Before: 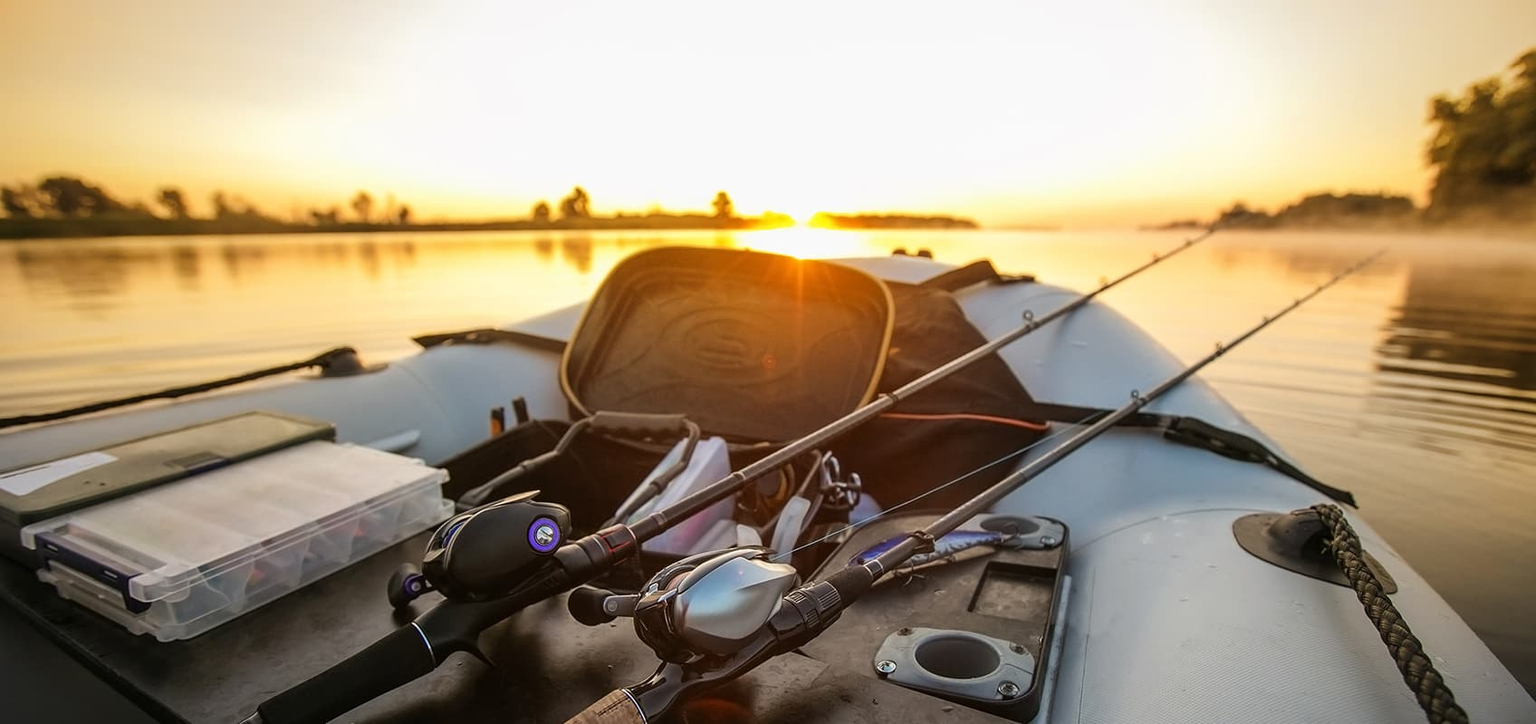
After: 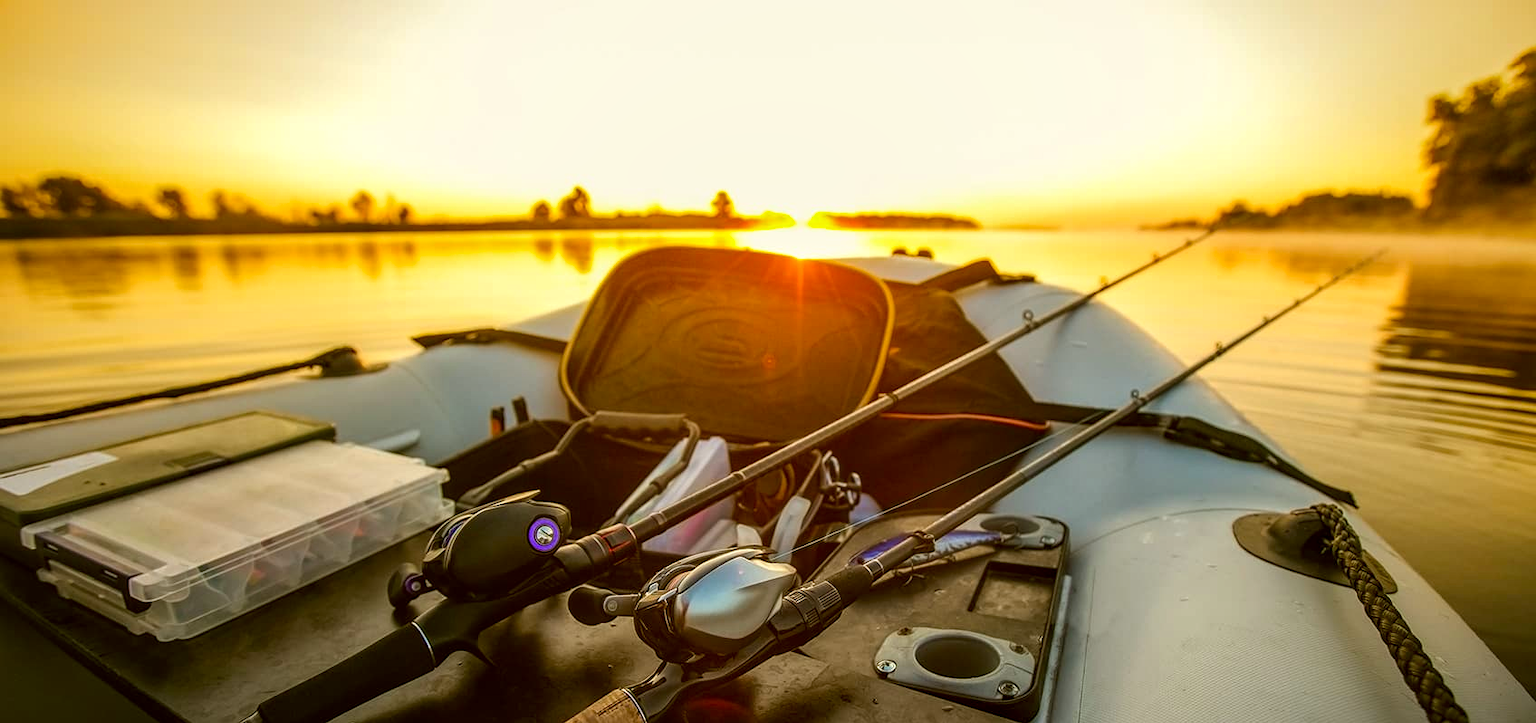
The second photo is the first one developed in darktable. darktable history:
color correction: highlights a* -1.57, highlights b* 10.57, shadows a* 0.569, shadows b* 19.18
local contrast: on, module defaults
contrast brightness saturation: brightness -0.016, saturation 0.351
